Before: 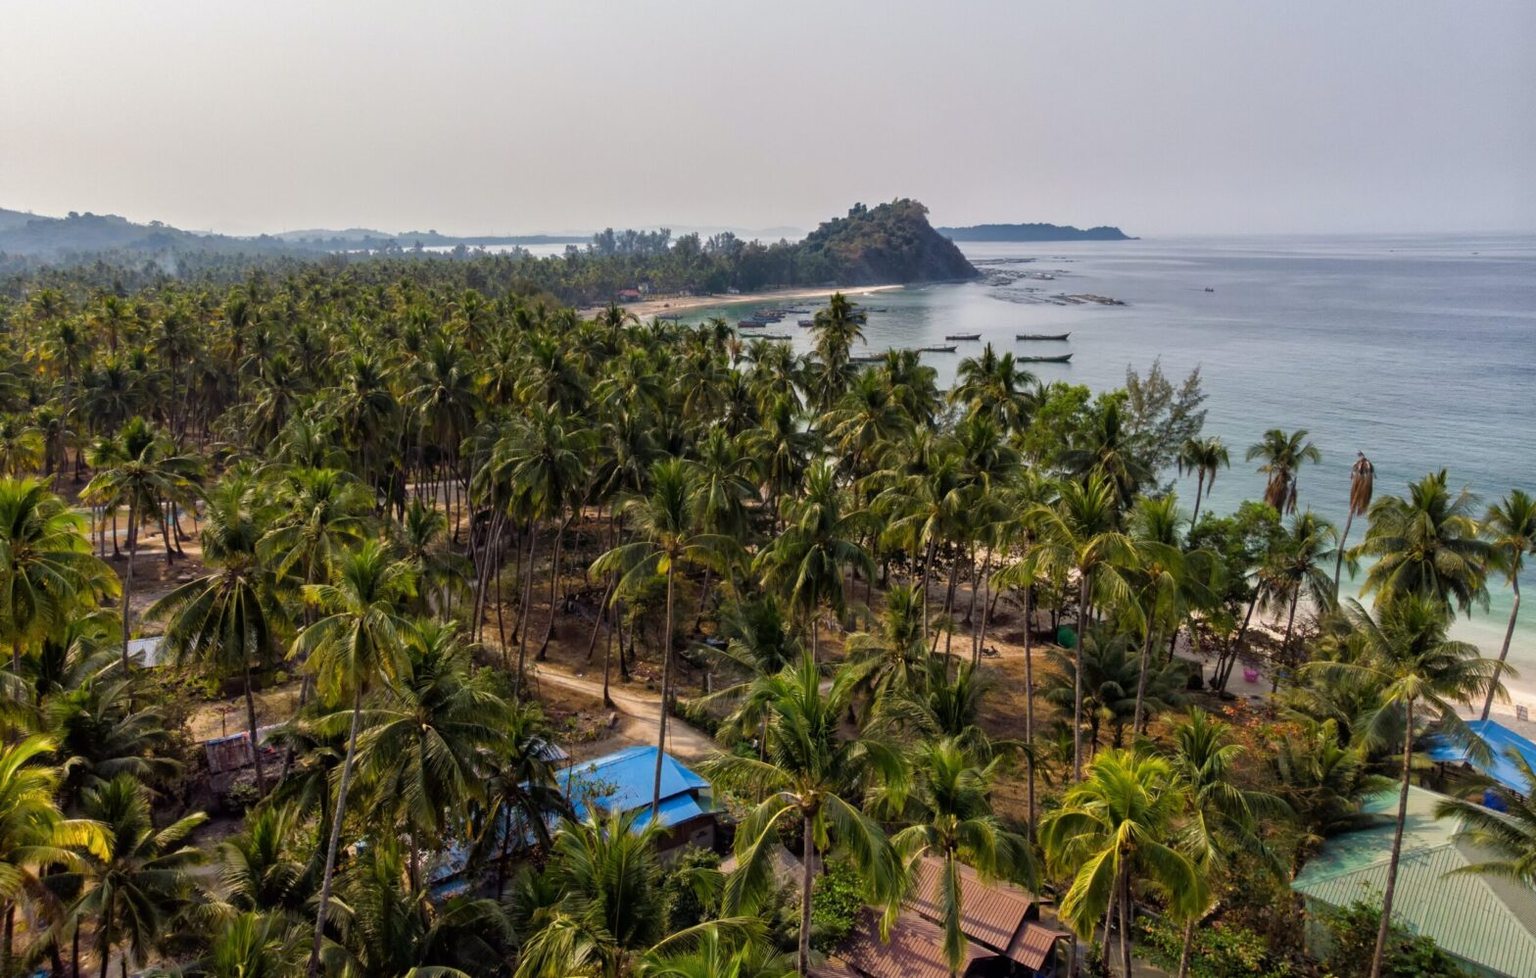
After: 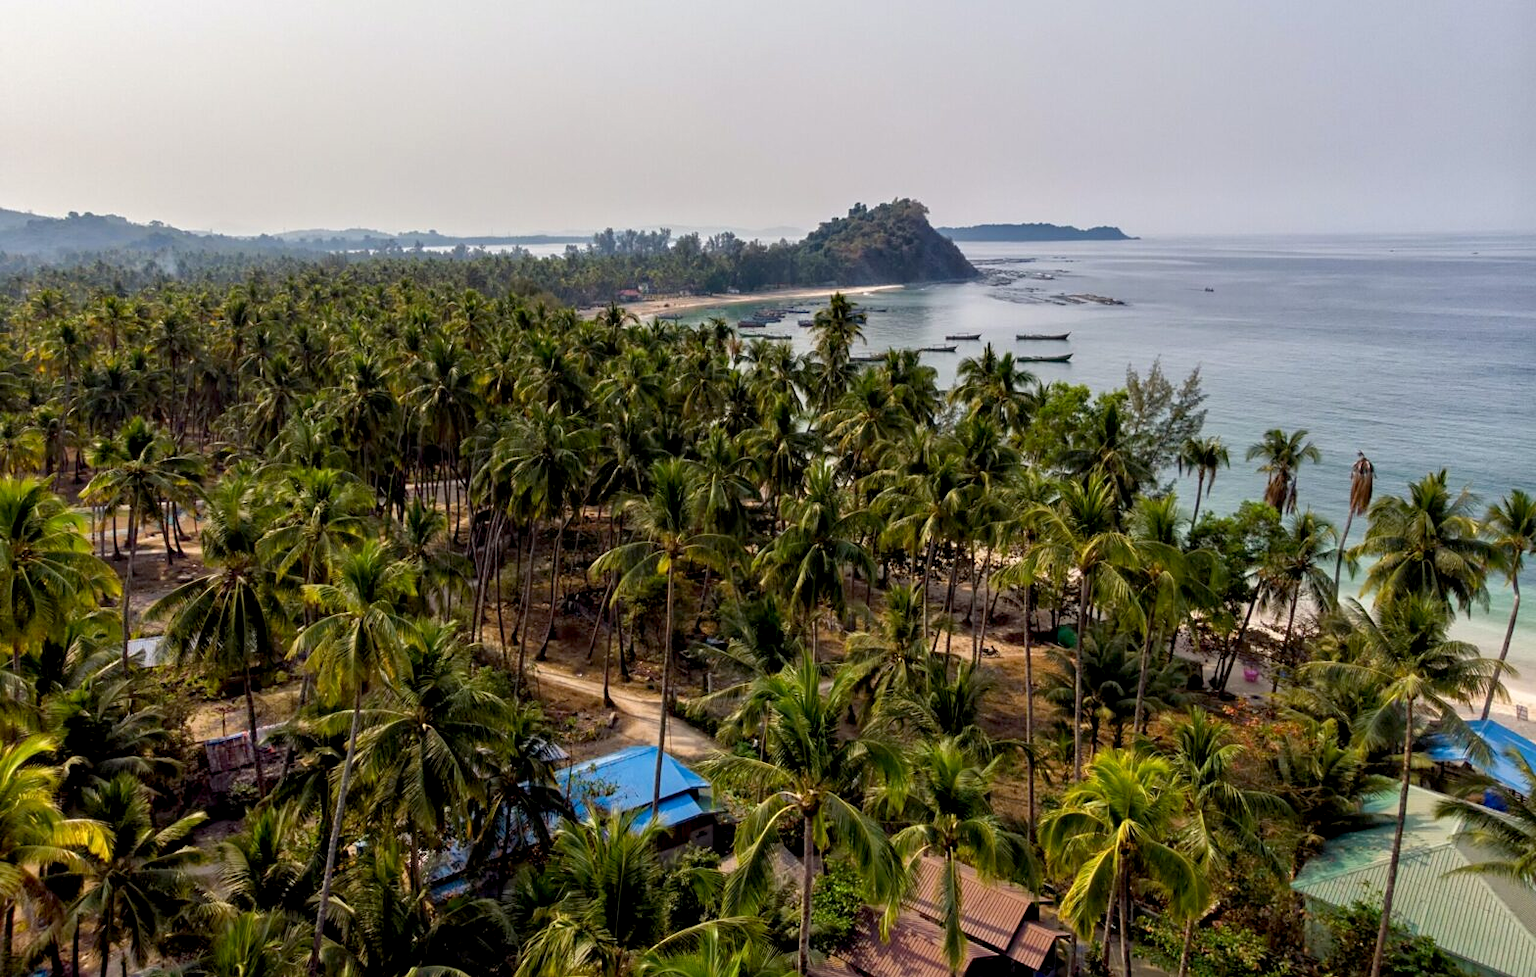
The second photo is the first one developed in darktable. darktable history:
sharpen: amount 0.2
exposure: black level correction 0.007, exposure 0.093 EV, compensate highlight preservation false
